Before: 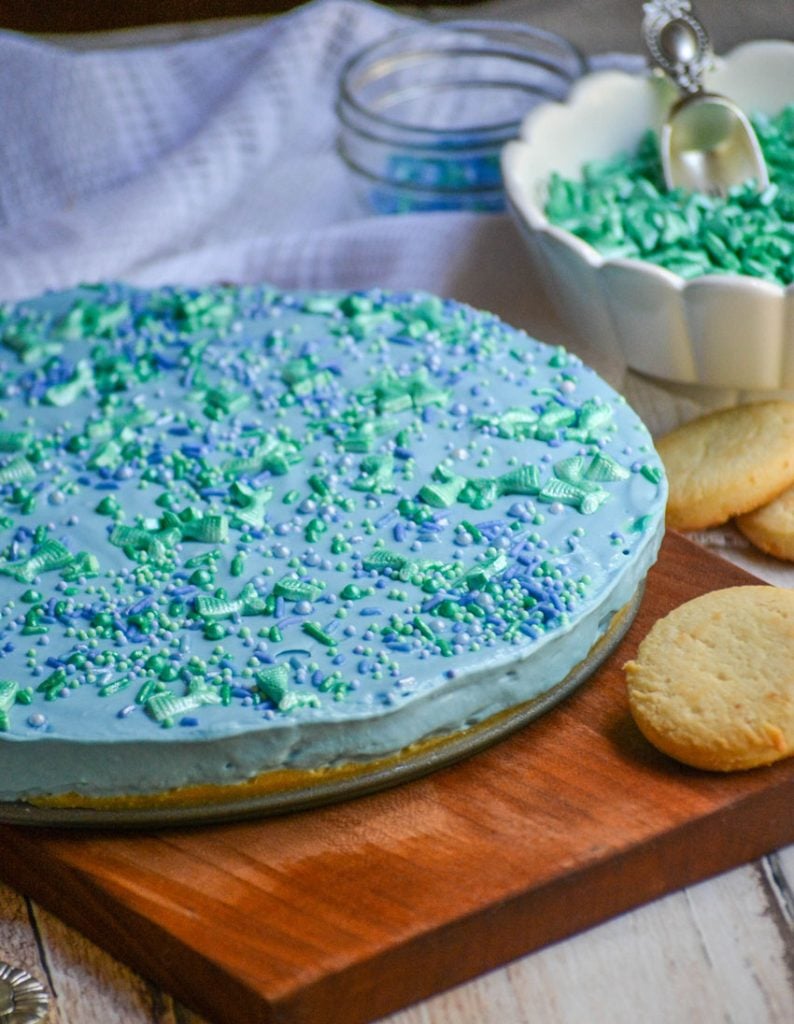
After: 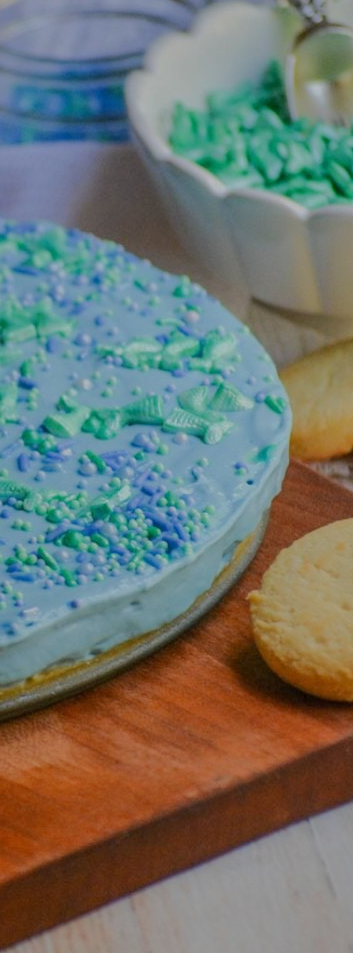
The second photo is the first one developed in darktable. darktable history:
tone equalizer: -8 EV -0.024 EV, -7 EV 0.034 EV, -6 EV -0.007 EV, -5 EV 0.004 EV, -4 EV -0.031 EV, -3 EV -0.234 EV, -2 EV -0.649 EV, -1 EV -0.964 EV, +0 EV -0.986 EV, edges refinement/feathering 500, mask exposure compensation -1.57 EV, preserve details no
crop: left 47.369%, top 6.867%, right 8.061%
